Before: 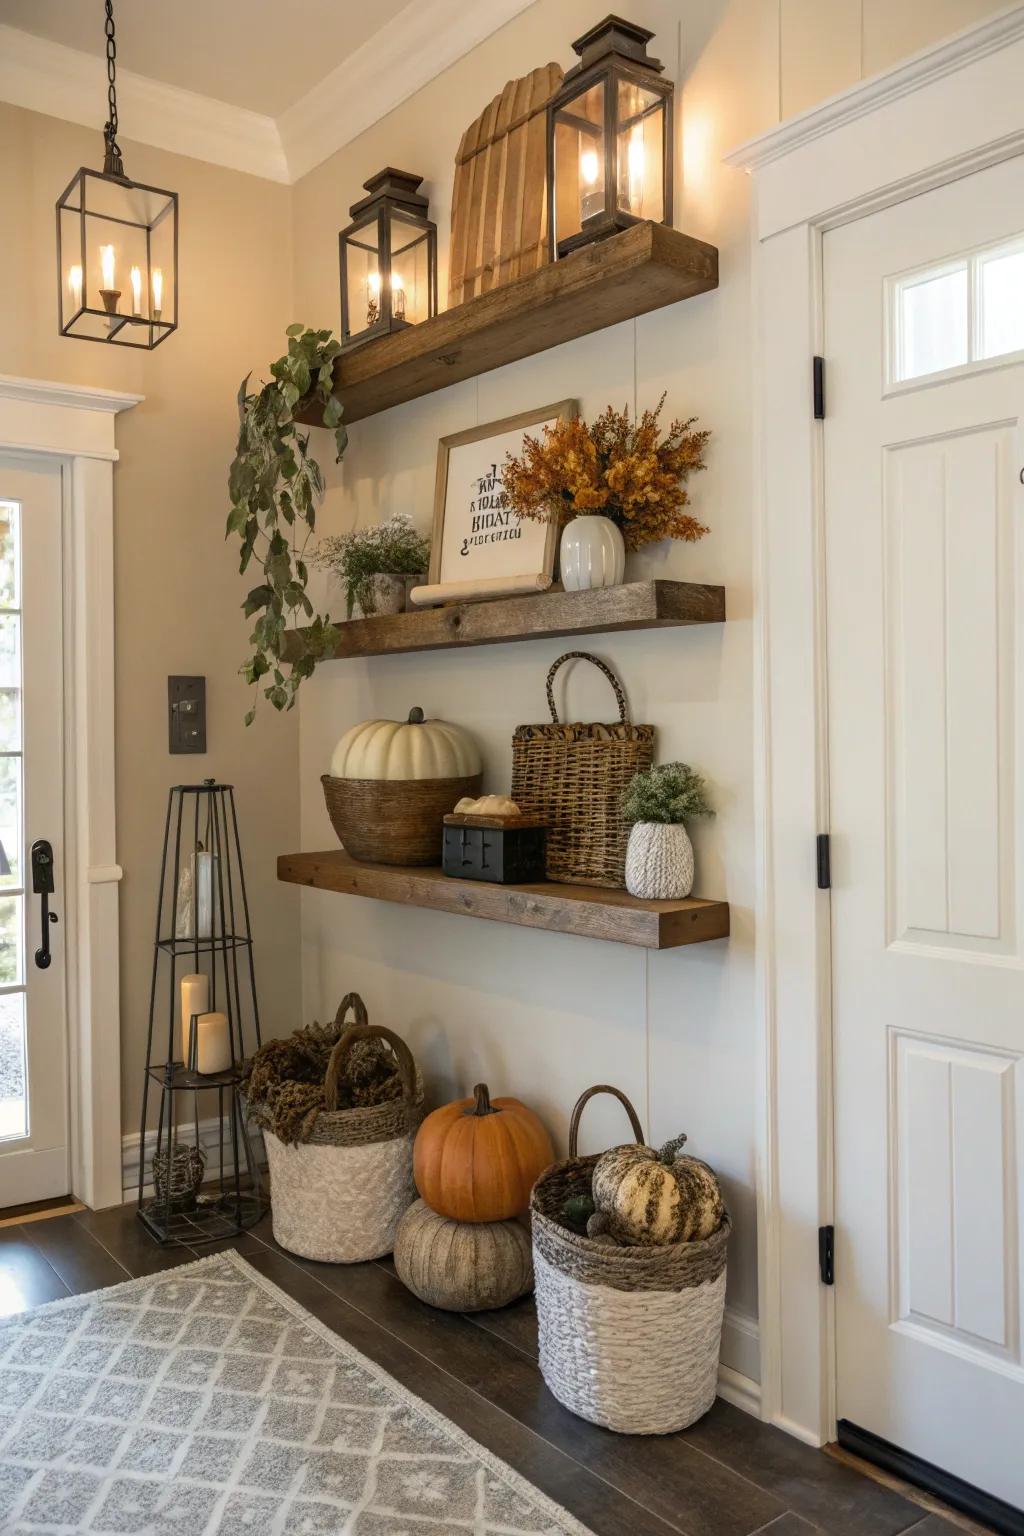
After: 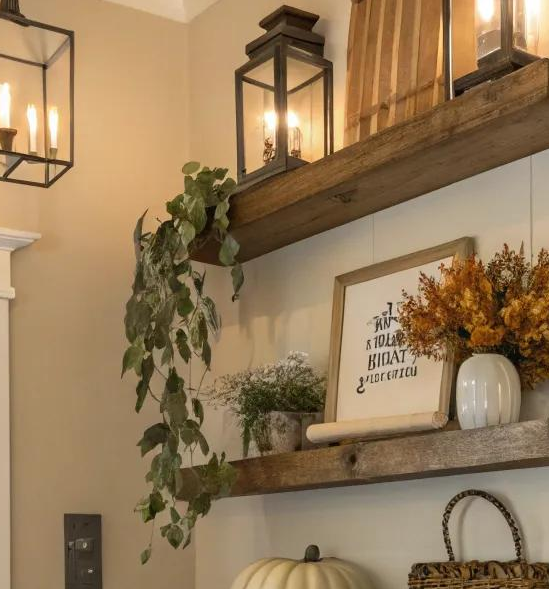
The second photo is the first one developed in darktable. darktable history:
crop: left 10.184%, top 10.548%, right 36.174%, bottom 51.087%
